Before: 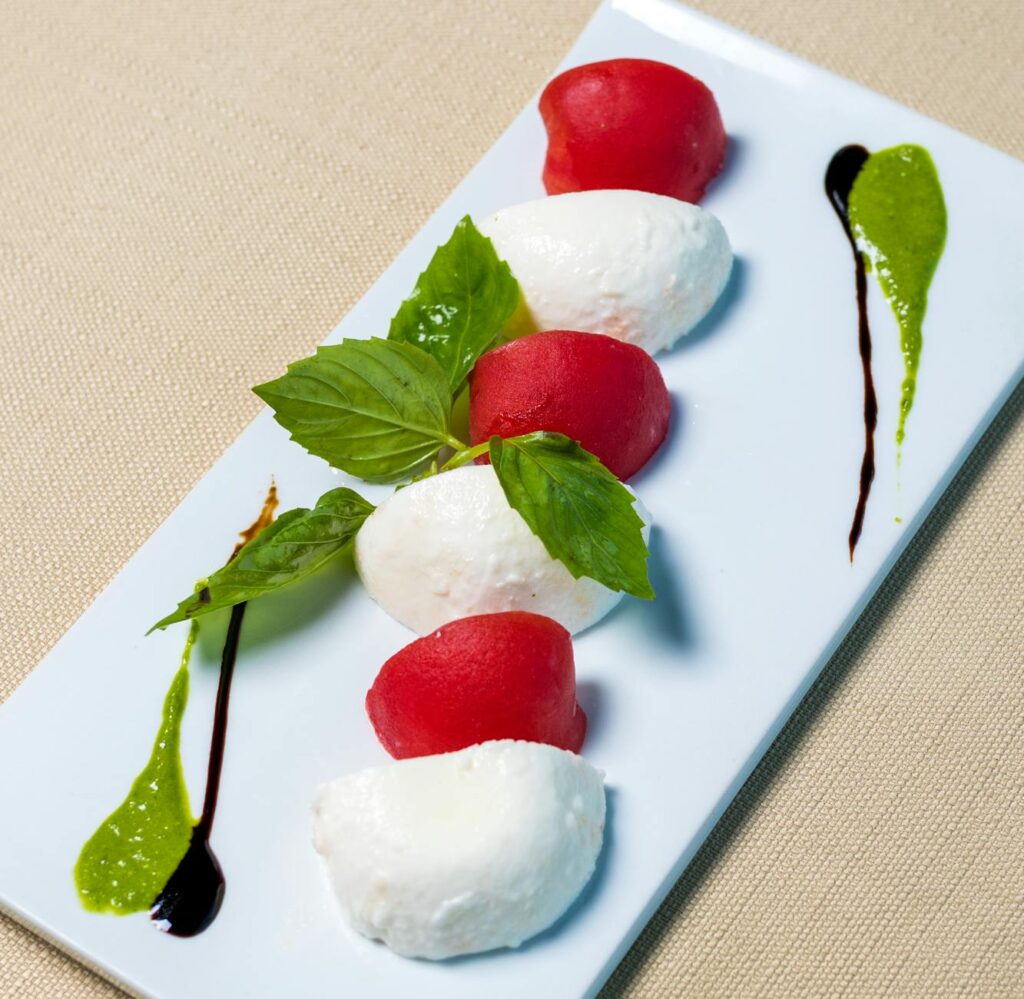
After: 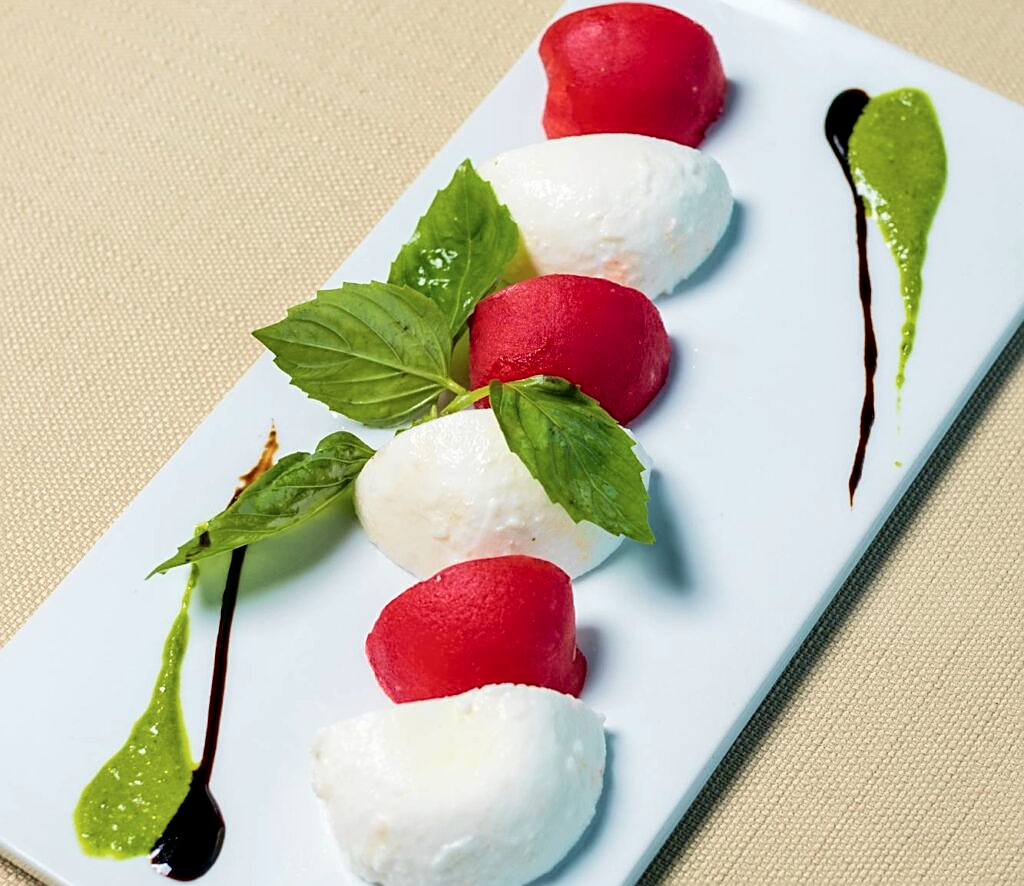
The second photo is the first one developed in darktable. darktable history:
white balance: emerald 1
tone curve: curves: ch0 [(0.003, 0) (0.066, 0.017) (0.163, 0.09) (0.264, 0.238) (0.395, 0.421) (0.517, 0.56) (0.688, 0.743) (0.791, 0.814) (1, 1)]; ch1 [(0, 0) (0.164, 0.115) (0.337, 0.332) (0.39, 0.398) (0.464, 0.461) (0.501, 0.5) (0.507, 0.503) (0.534, 0.537) (0.577, 0.59) (0.652, 0.681) (0.733, 0.749) (0.811, 0.796) (1, 1)]; ch2 [(0, 0) (0.337, 0.382) (0.464, 0.476) (0.501, 0.502) (0.527, 0.54) (0.551, 0.565) (0.6, 0.59) (0.687, 0.675) (1, 1)], color space Lab, independent channels, preserve colors none
sharpen: on, module defaults
crop and rotate: top 5.609%, bottom 5.609%
